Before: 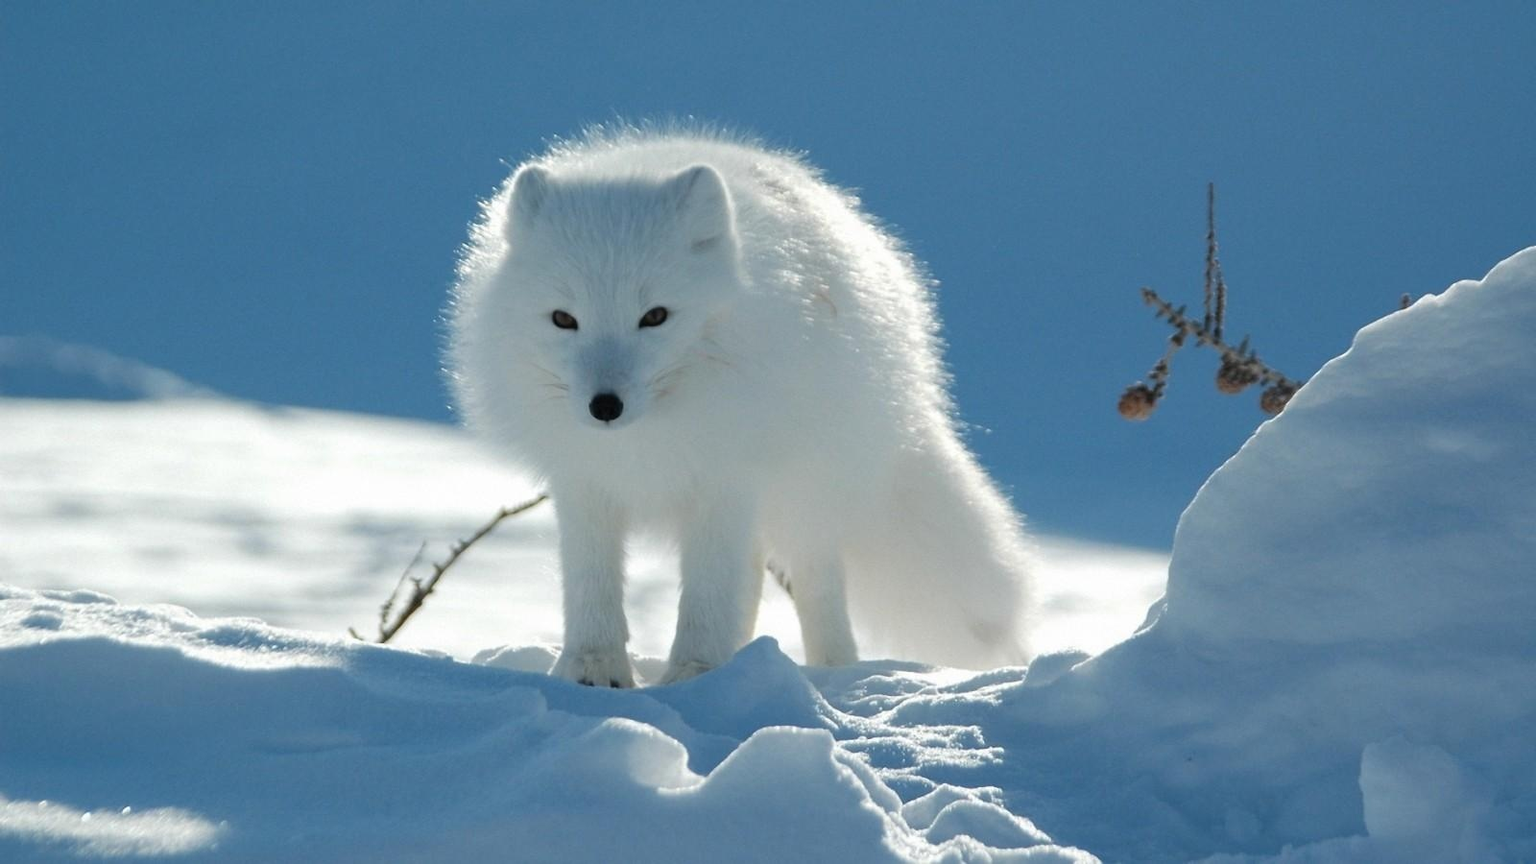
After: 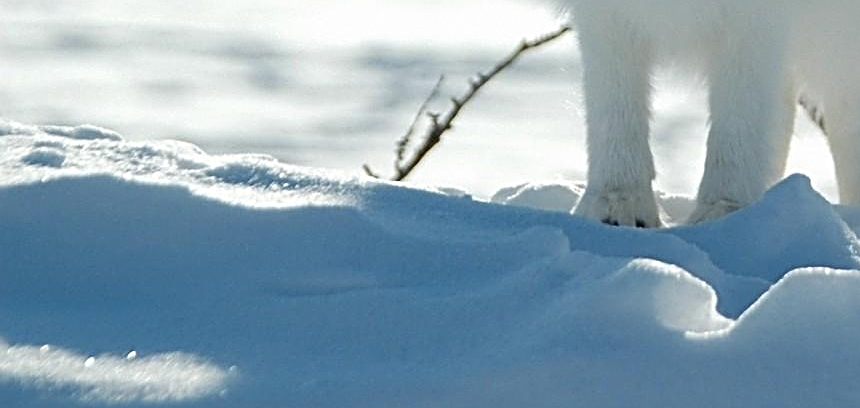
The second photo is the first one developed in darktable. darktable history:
sharpen: radius 3.004, amount 0.756
crop and rotate: top 54.403%, right 46.23%, bottom 0.192%
